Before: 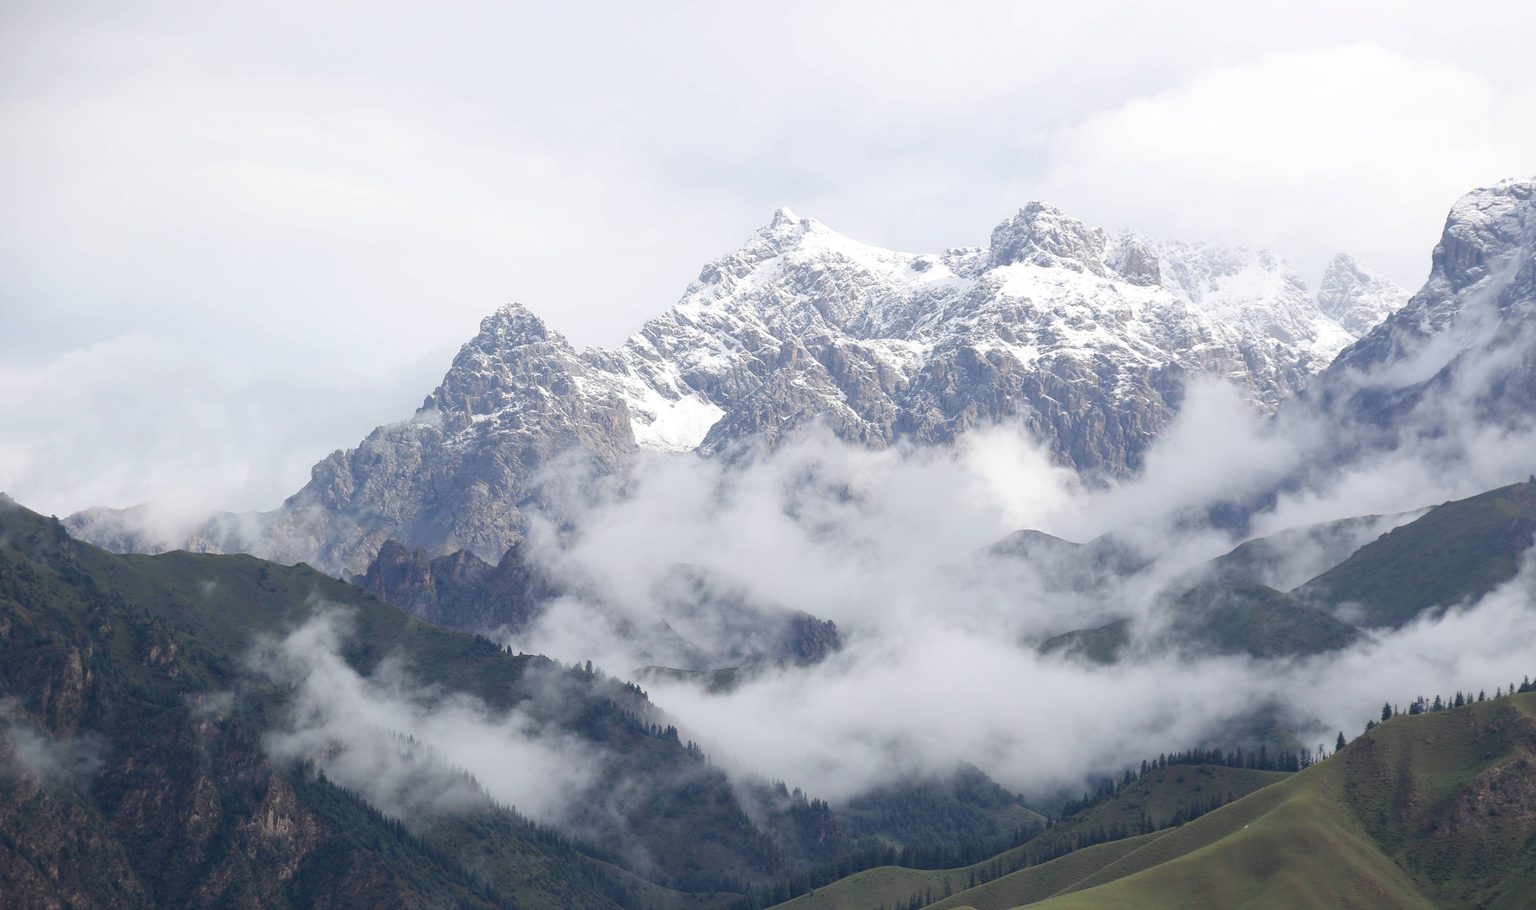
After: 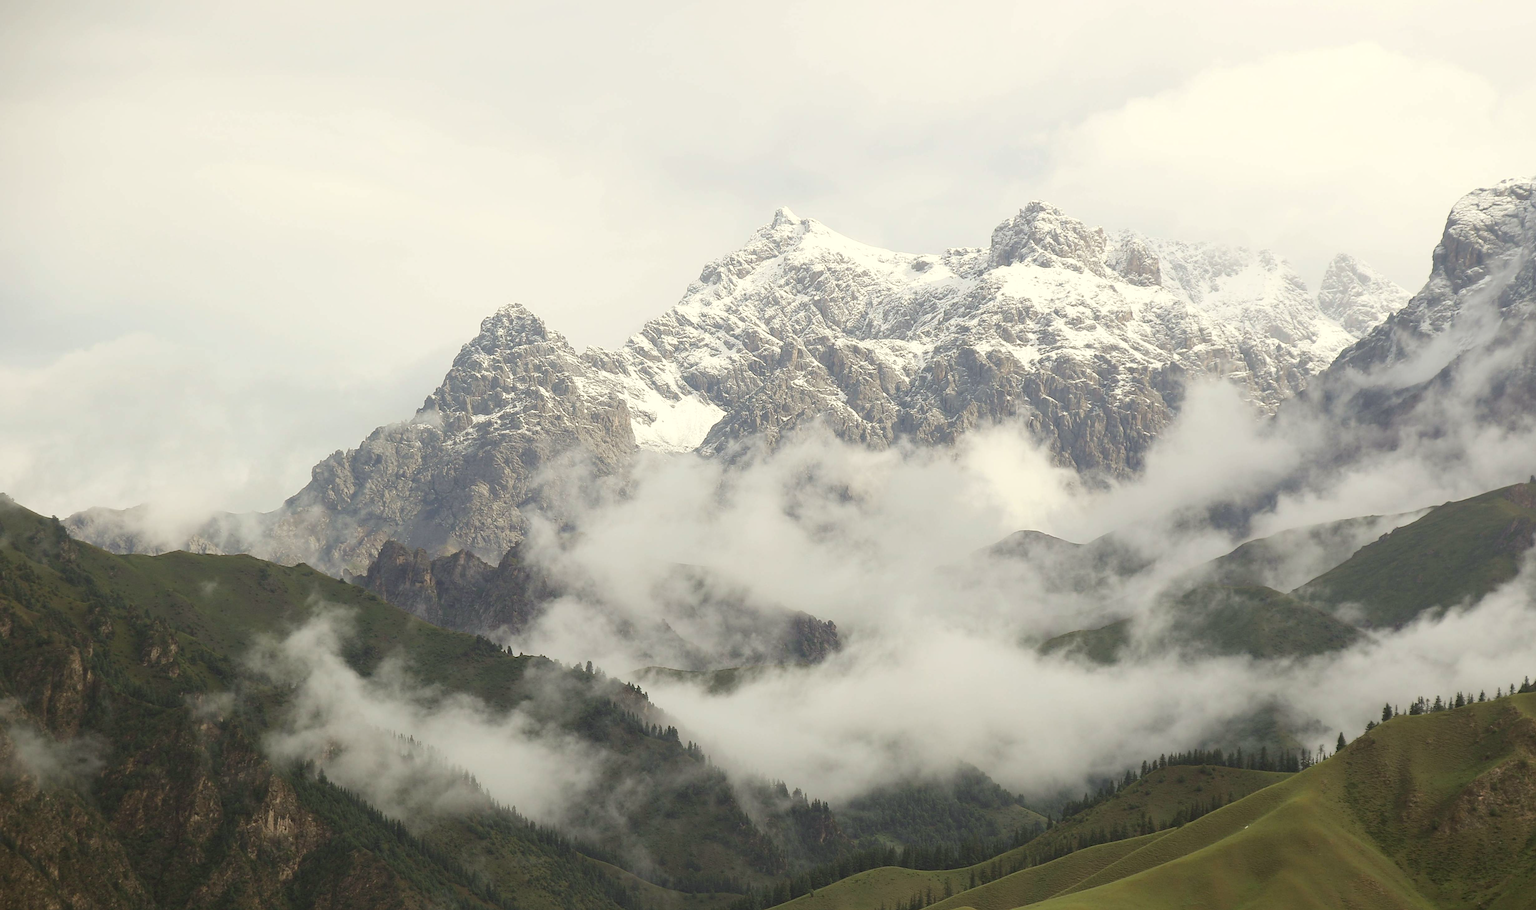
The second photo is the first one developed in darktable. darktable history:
color correction: highlights a* -1.43, highlights b* 10.12, shadows a* 0.395, shadows b* 19.35
sharpen: on, module defaults
